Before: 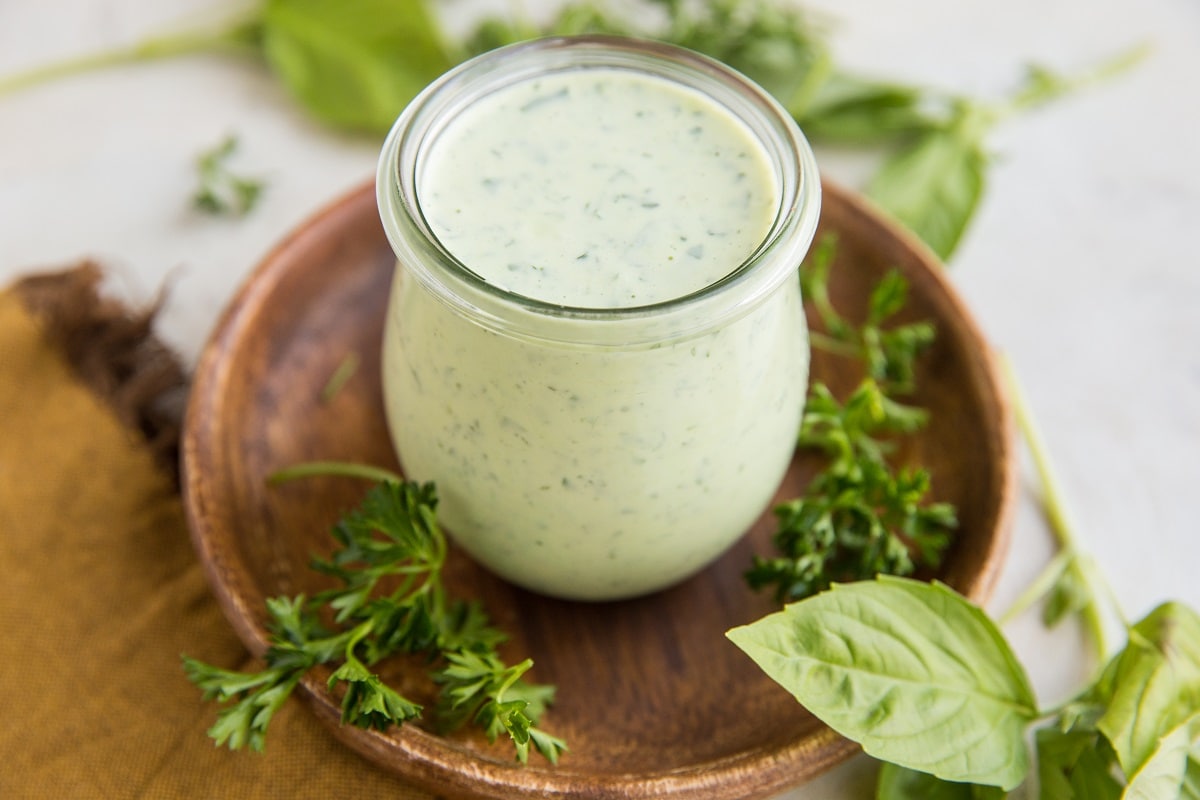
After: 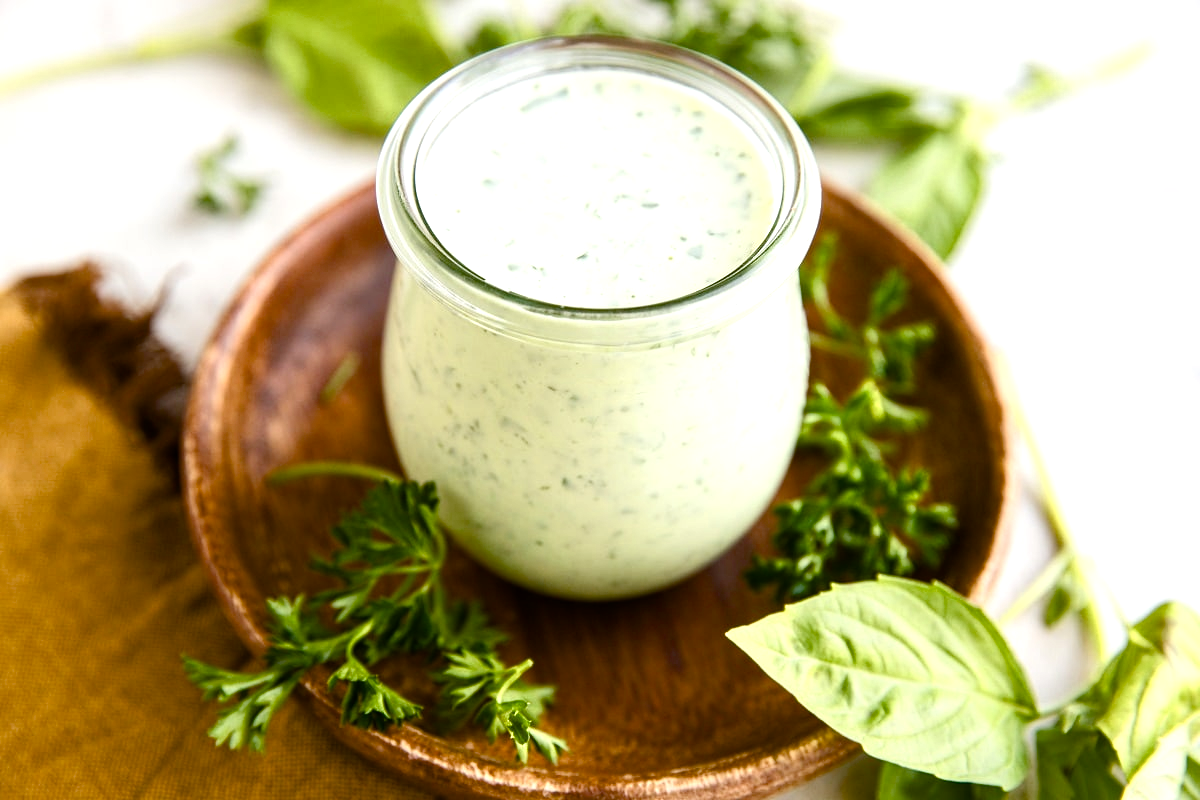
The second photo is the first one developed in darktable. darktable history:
color balance rgb: power › hue 329.46°, linear chroma grading › global chroma 14.684%, perceptual saturation grading › global saturation 20%, perceptual saturation grading › highlights -50.153%, perceptual saturation grading › shadows 30.103%, perceptual brilliance grading › global brilliance 11.044%, global vibrance 9.714%, contrast 14.97%, saturation formula JzAzBz (2021)
